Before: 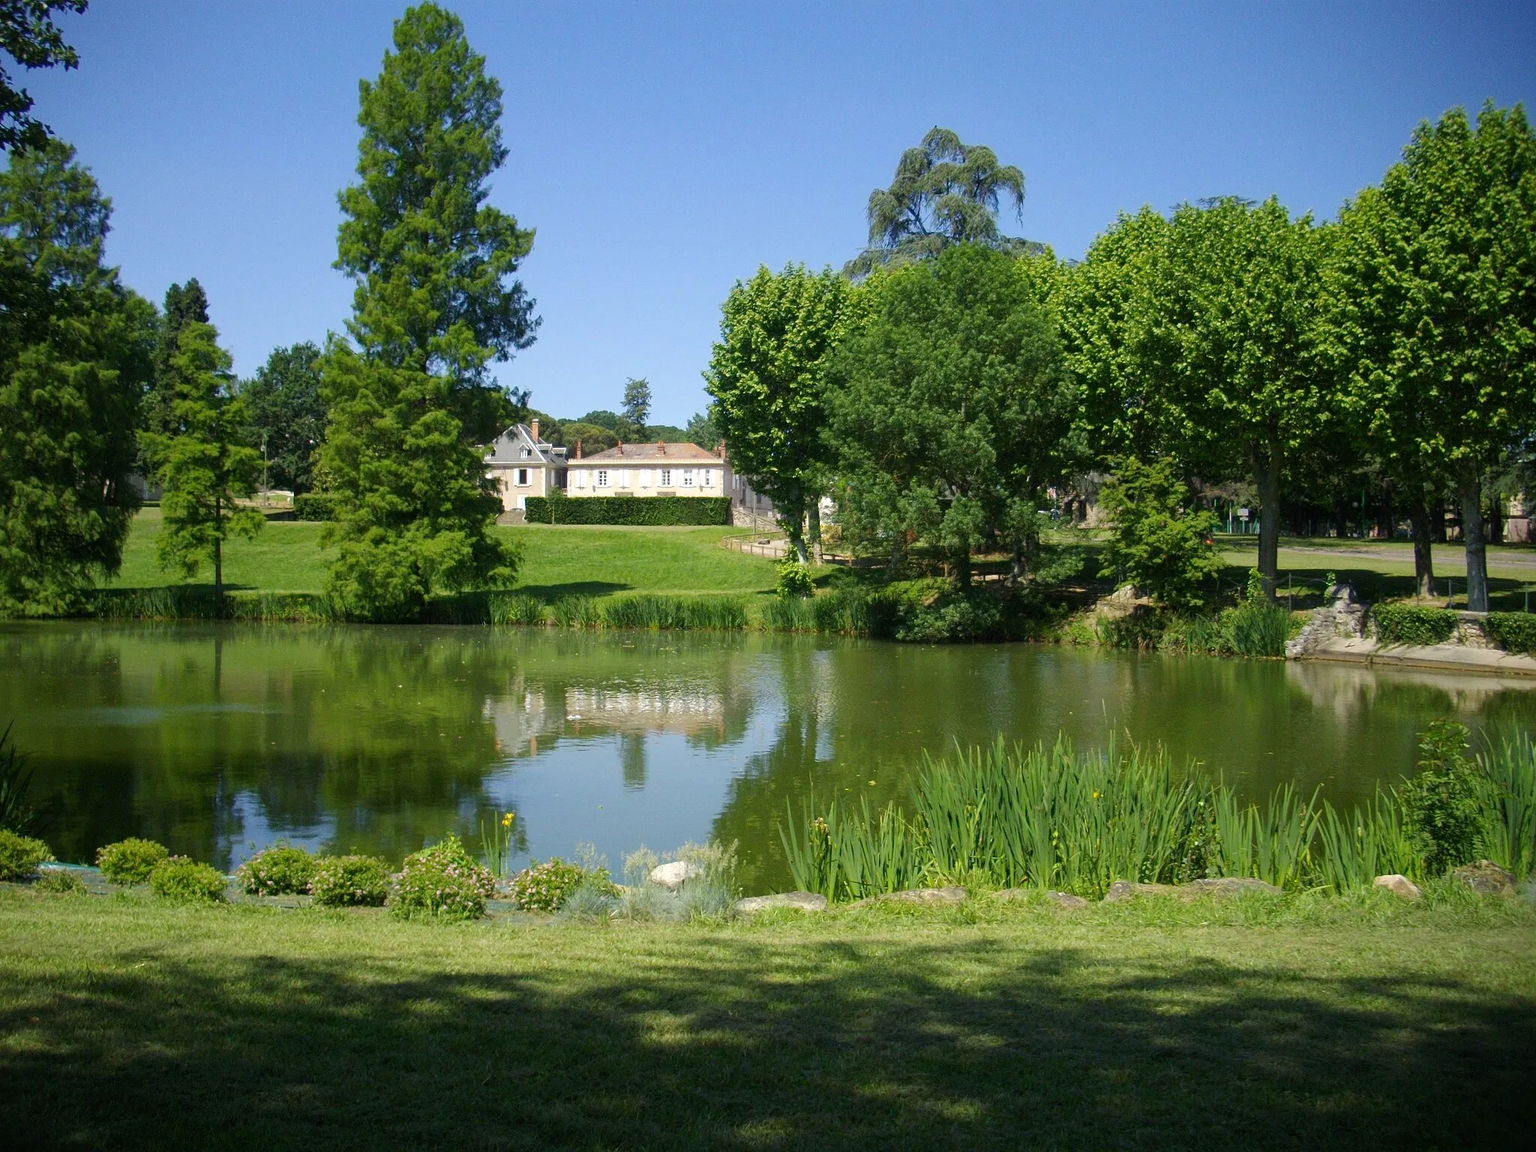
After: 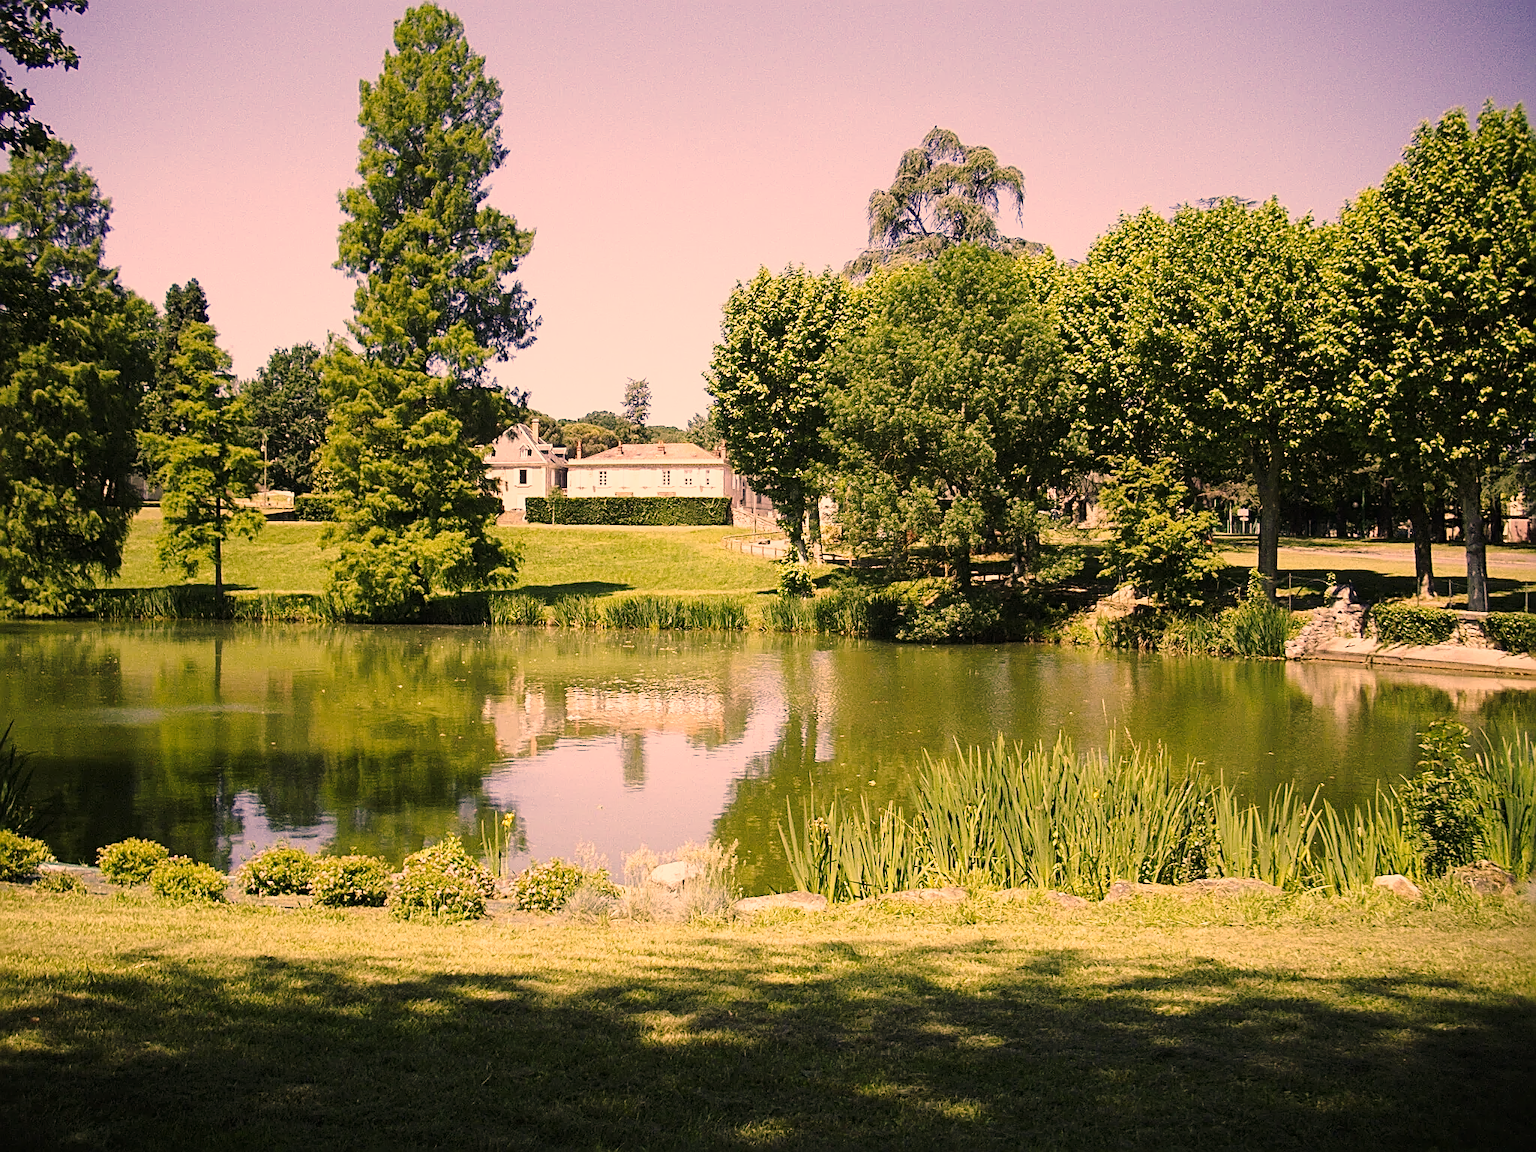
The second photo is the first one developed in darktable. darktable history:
sharpen: radius 2.676, amount 0.669
base curve: curves: ch0 [(0, 0) (0.028, 0.03) (0.121, 0.232) (0.46, 0.748) (0.859, 0.968) (1, 1)], preserve colors none
color correction: highlights a* 40, highlights b* 40, saturation 0.69
